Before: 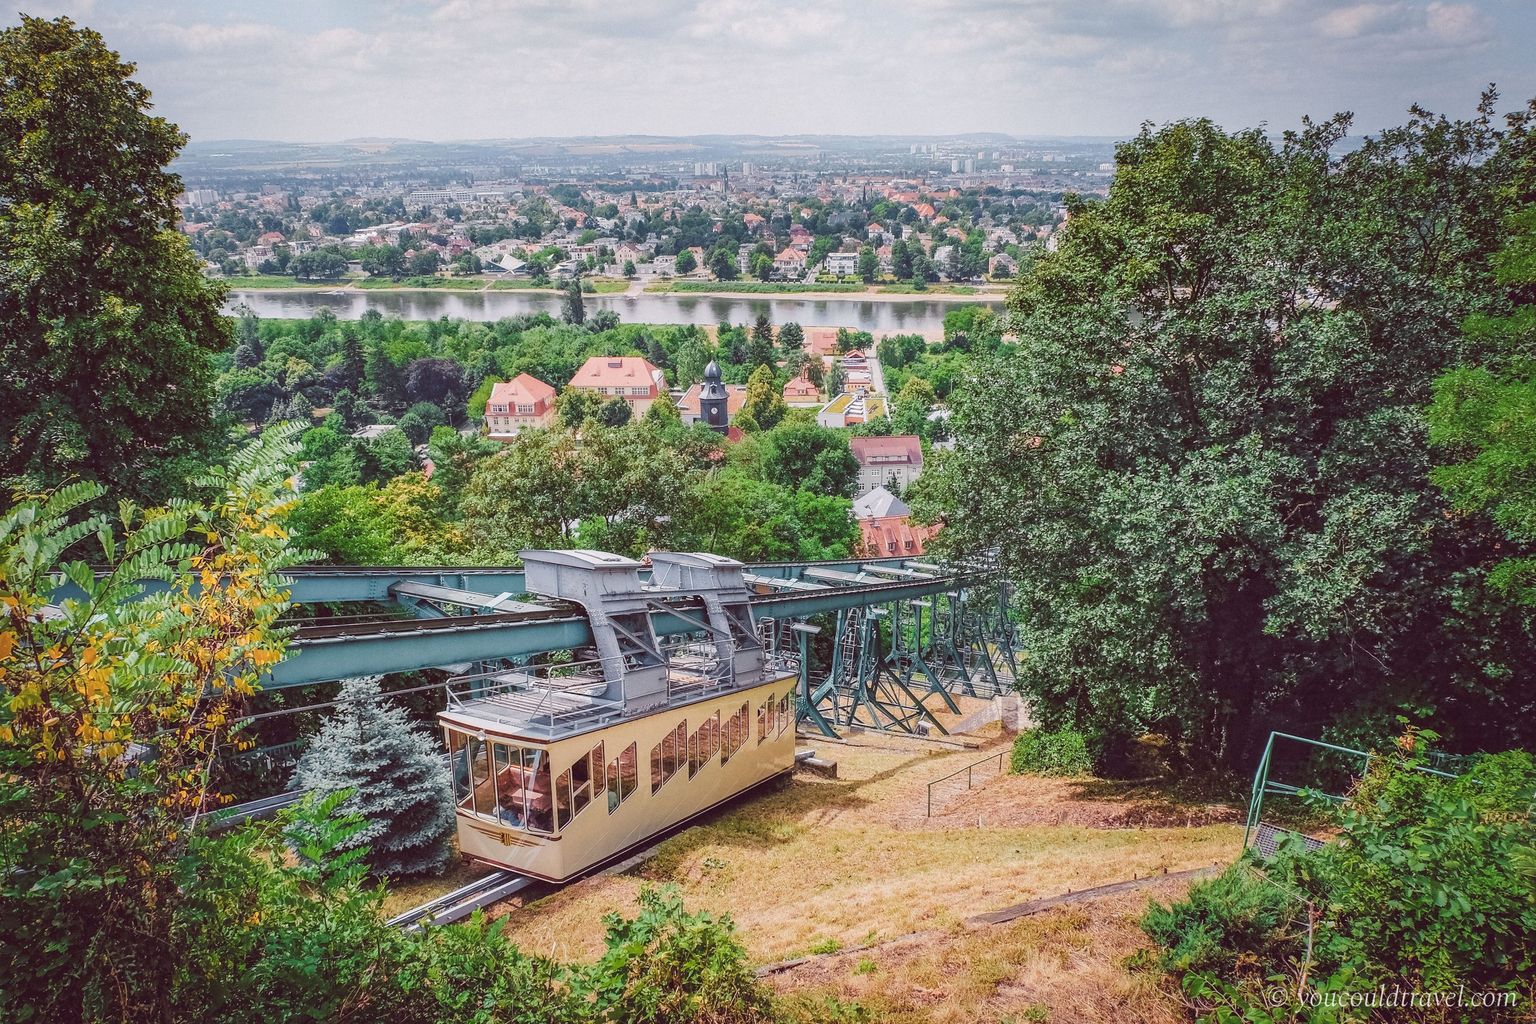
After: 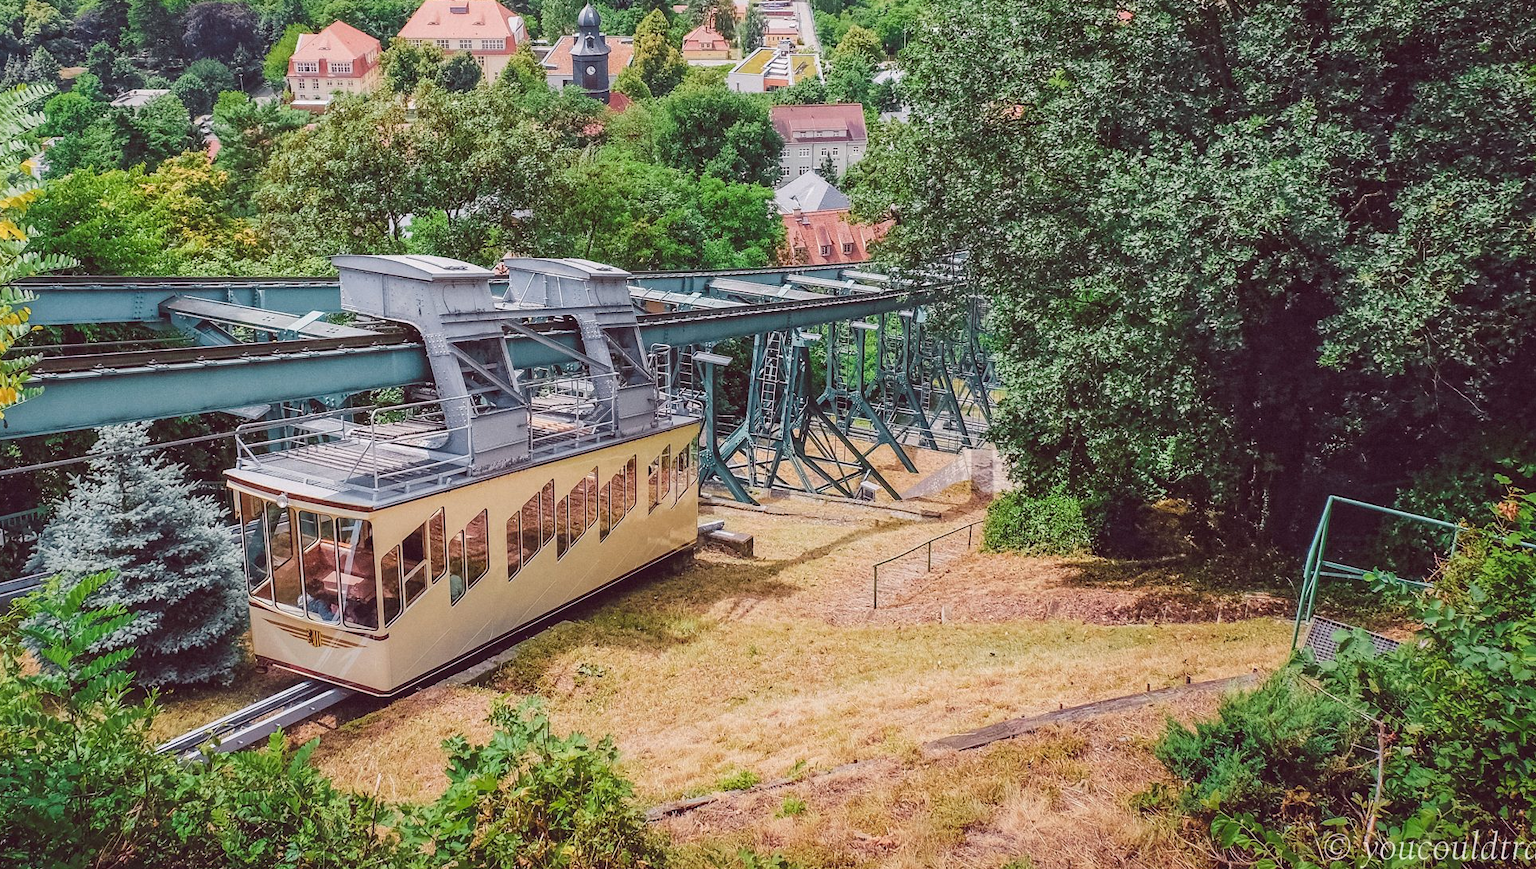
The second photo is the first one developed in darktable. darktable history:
crop and rotate: left 17.475%, top 34.94%, right 6.982%, bottom 0.926%
